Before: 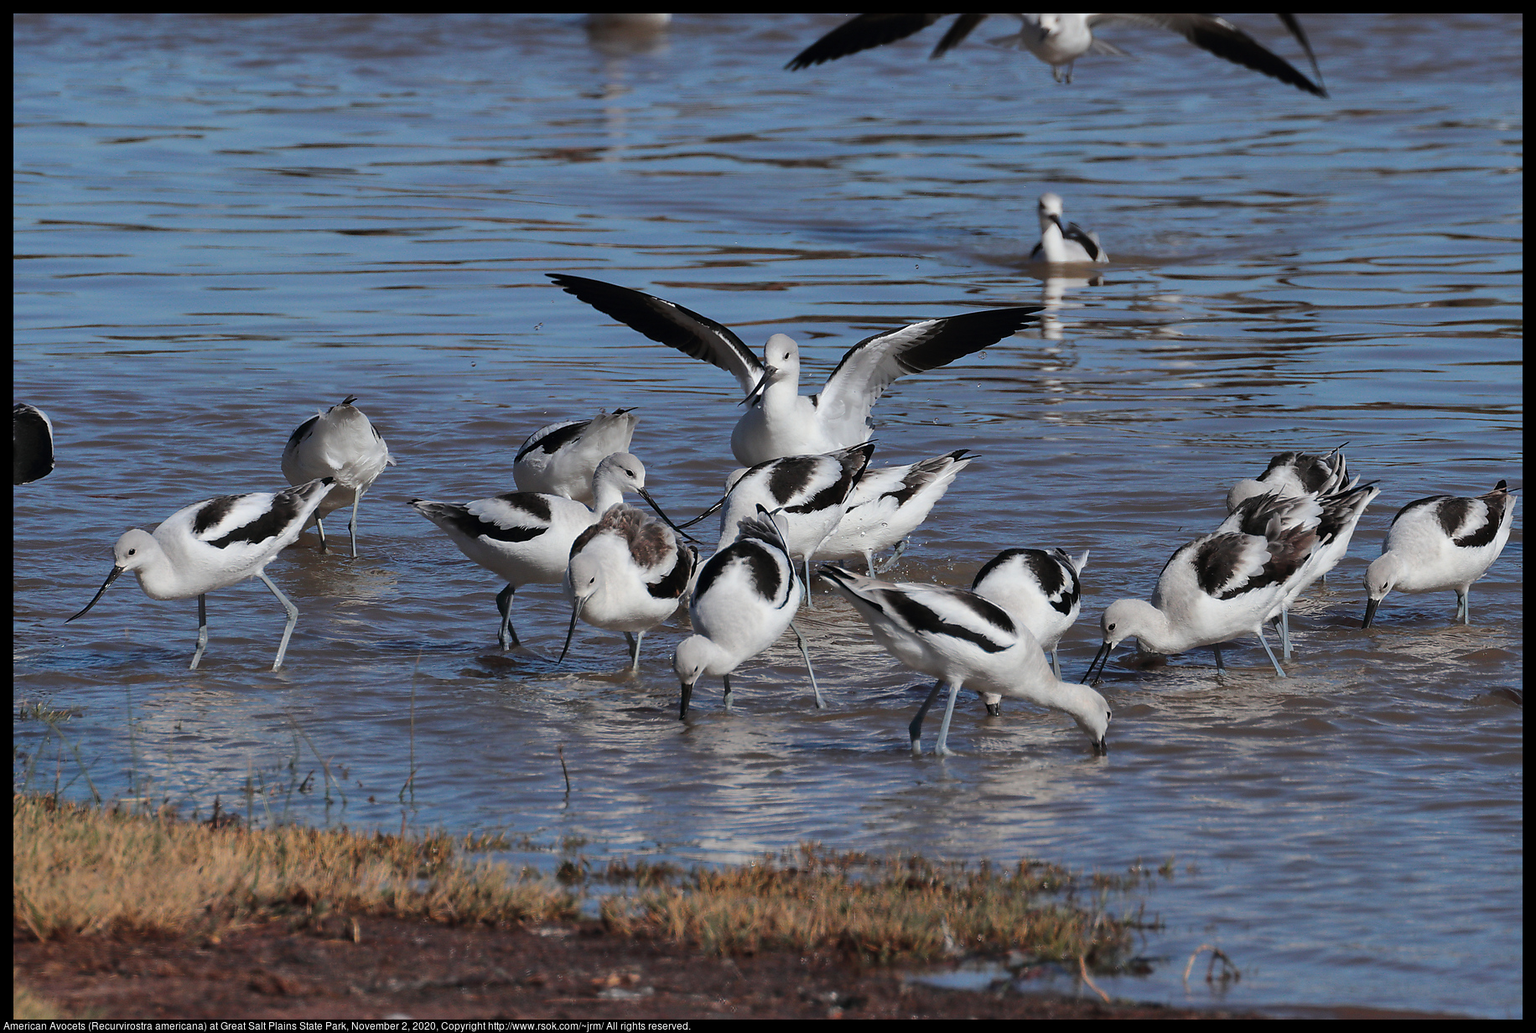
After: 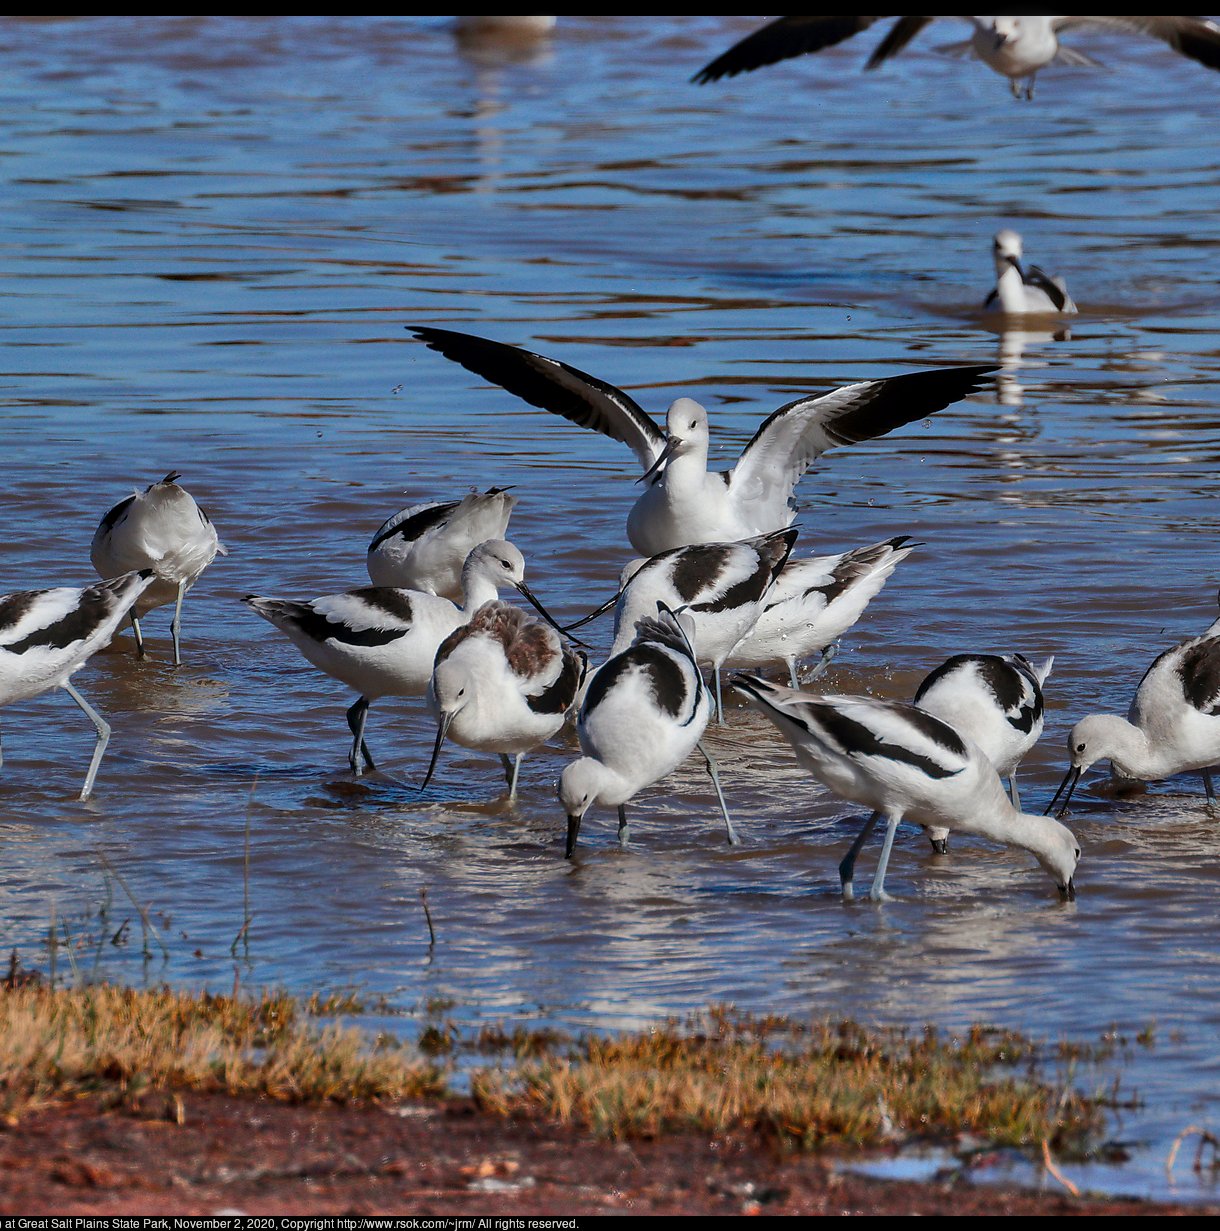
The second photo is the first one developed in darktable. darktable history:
contrast brightness saturation: saturation 0.184
local contrast: on, module defaults
crop and rotate: left 13.375%, right 19.993%
color balance rgb: power › chroma 0.256%, power › hue 62.25°, perceptual saturation grading › global saturation 20%, perceptual saturation grading › highlights -50.561%, perceptual saturation grading › shadows 30.261%, global vibrance 20%
base curve: curves: ch0 [(0, 0) (0.303, 0.277) (1, 1)], preserve colors none
shadows and highlights: shadows 49.43, highlights -40.98, soften with gaussian
